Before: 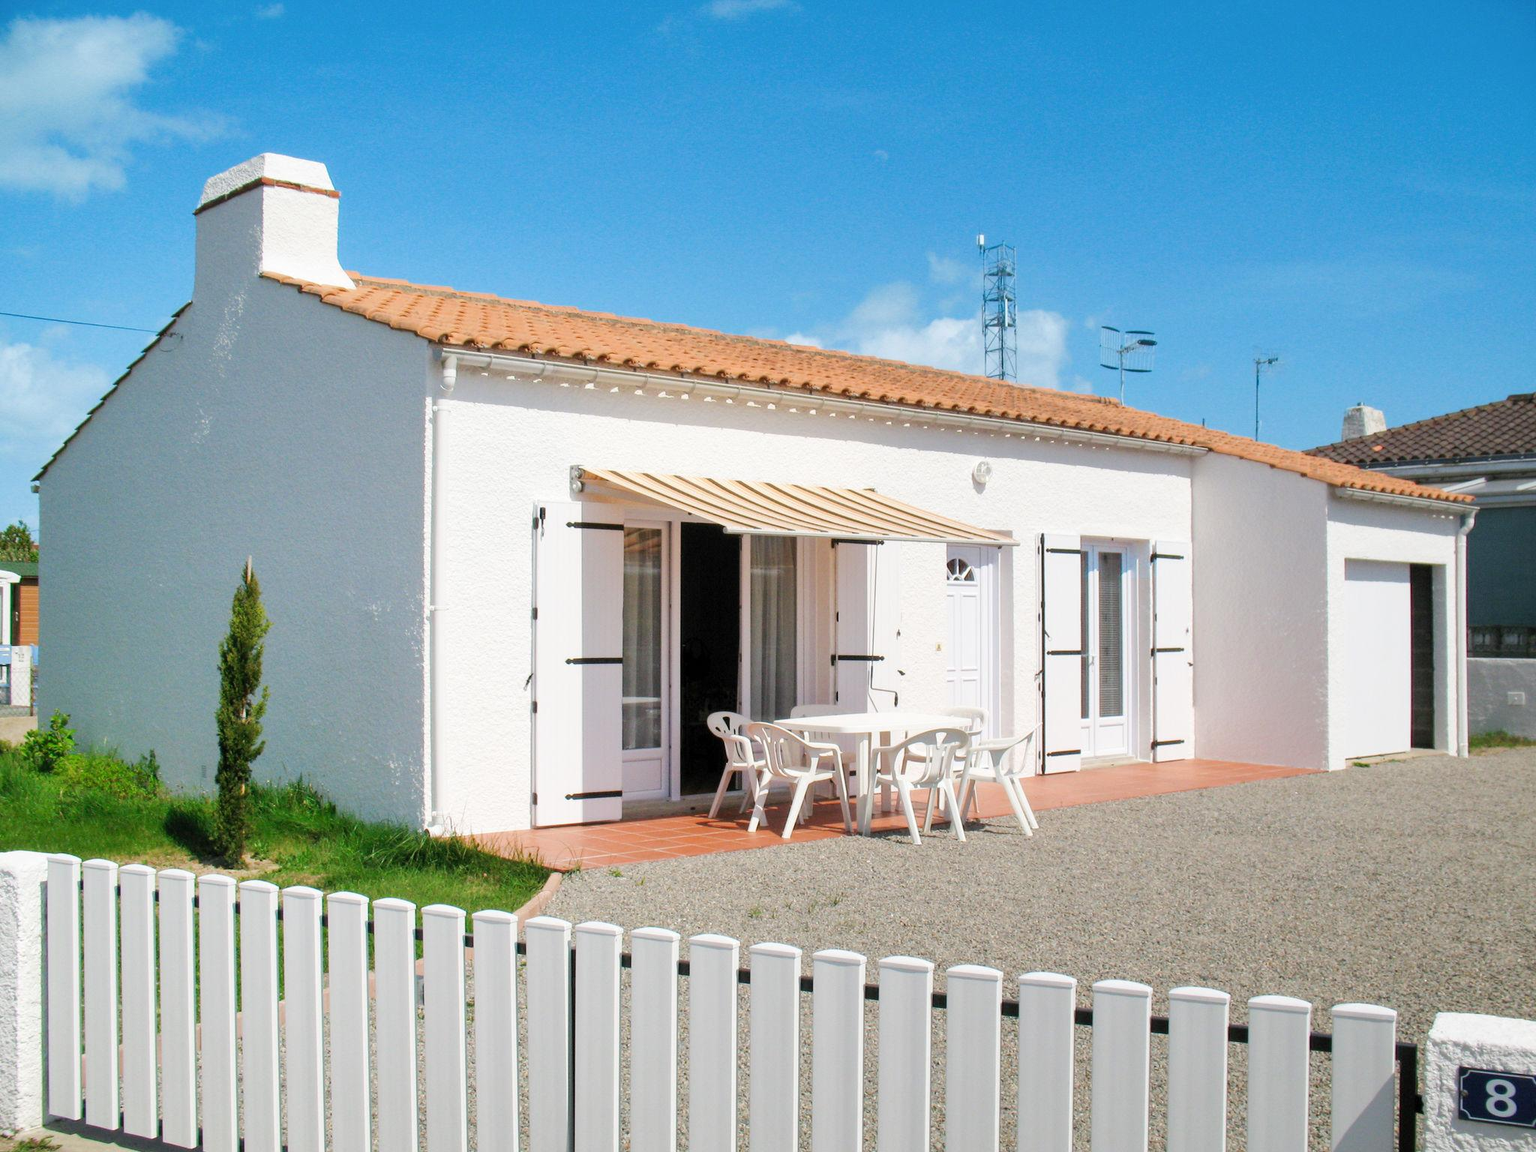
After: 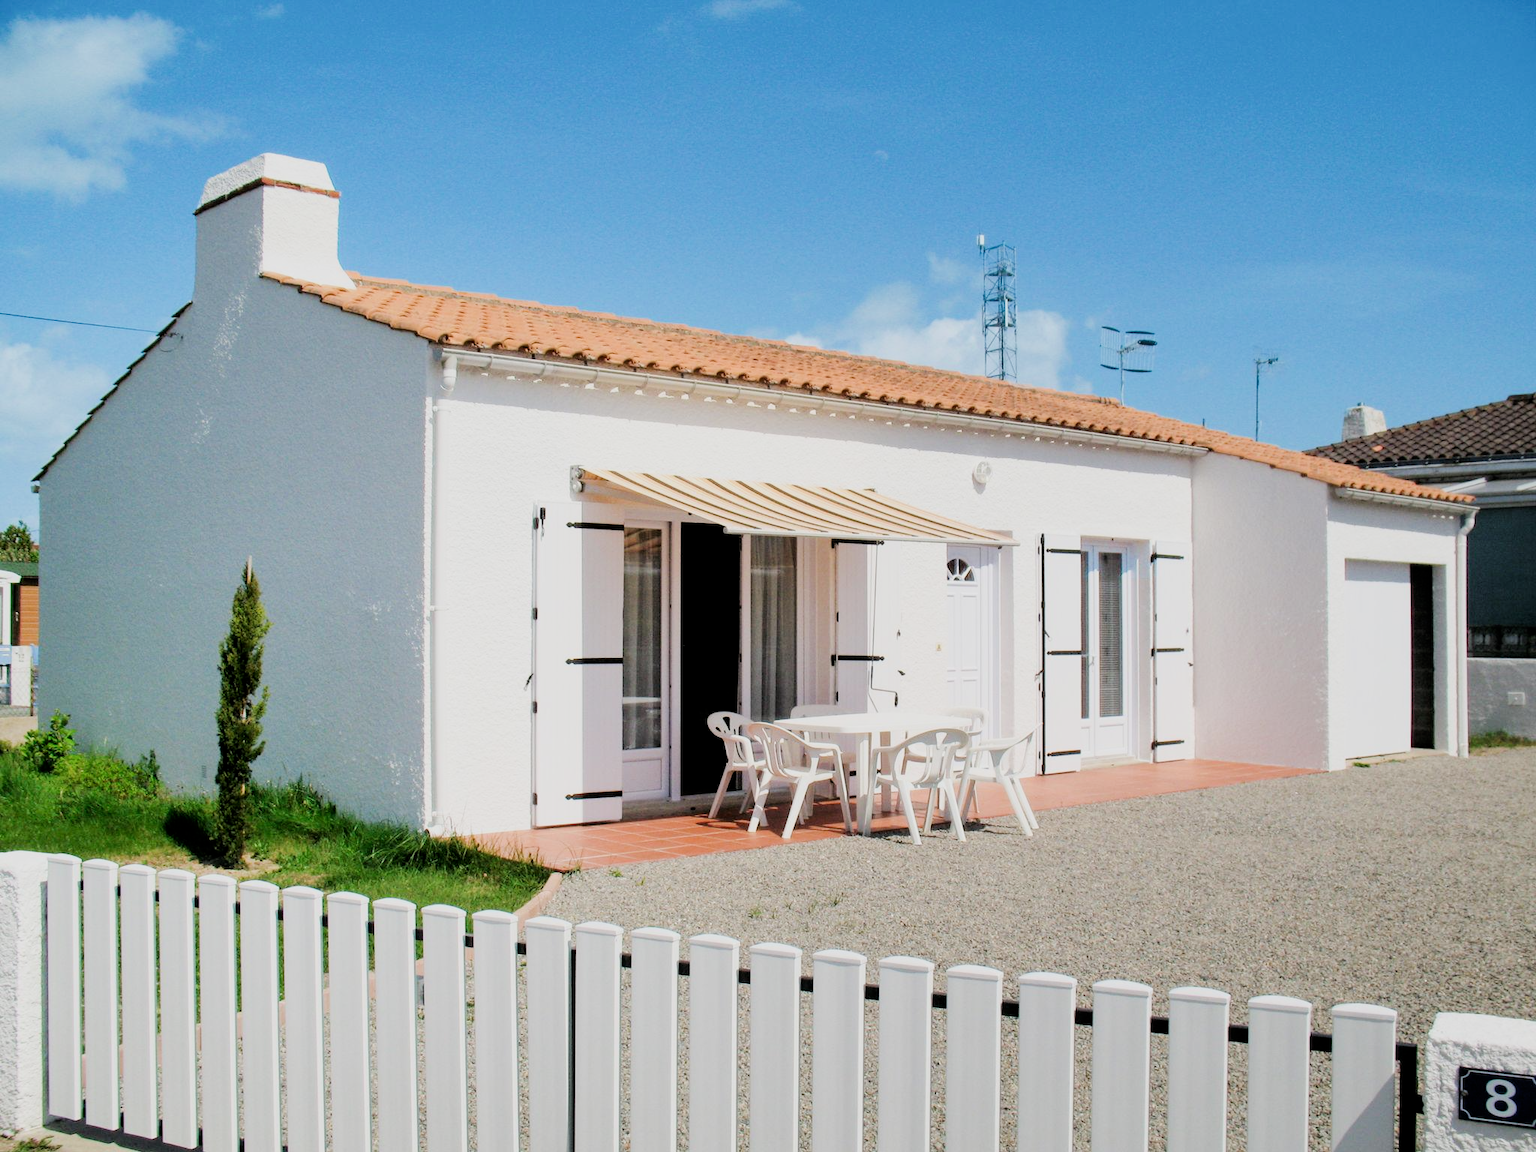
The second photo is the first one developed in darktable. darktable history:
contrast brightness saturation: contrast 0.14
filmic rgb: black relative exposure -5 EV, hardness 2.88, contrast 1.1, highlights saturation mix -20%
